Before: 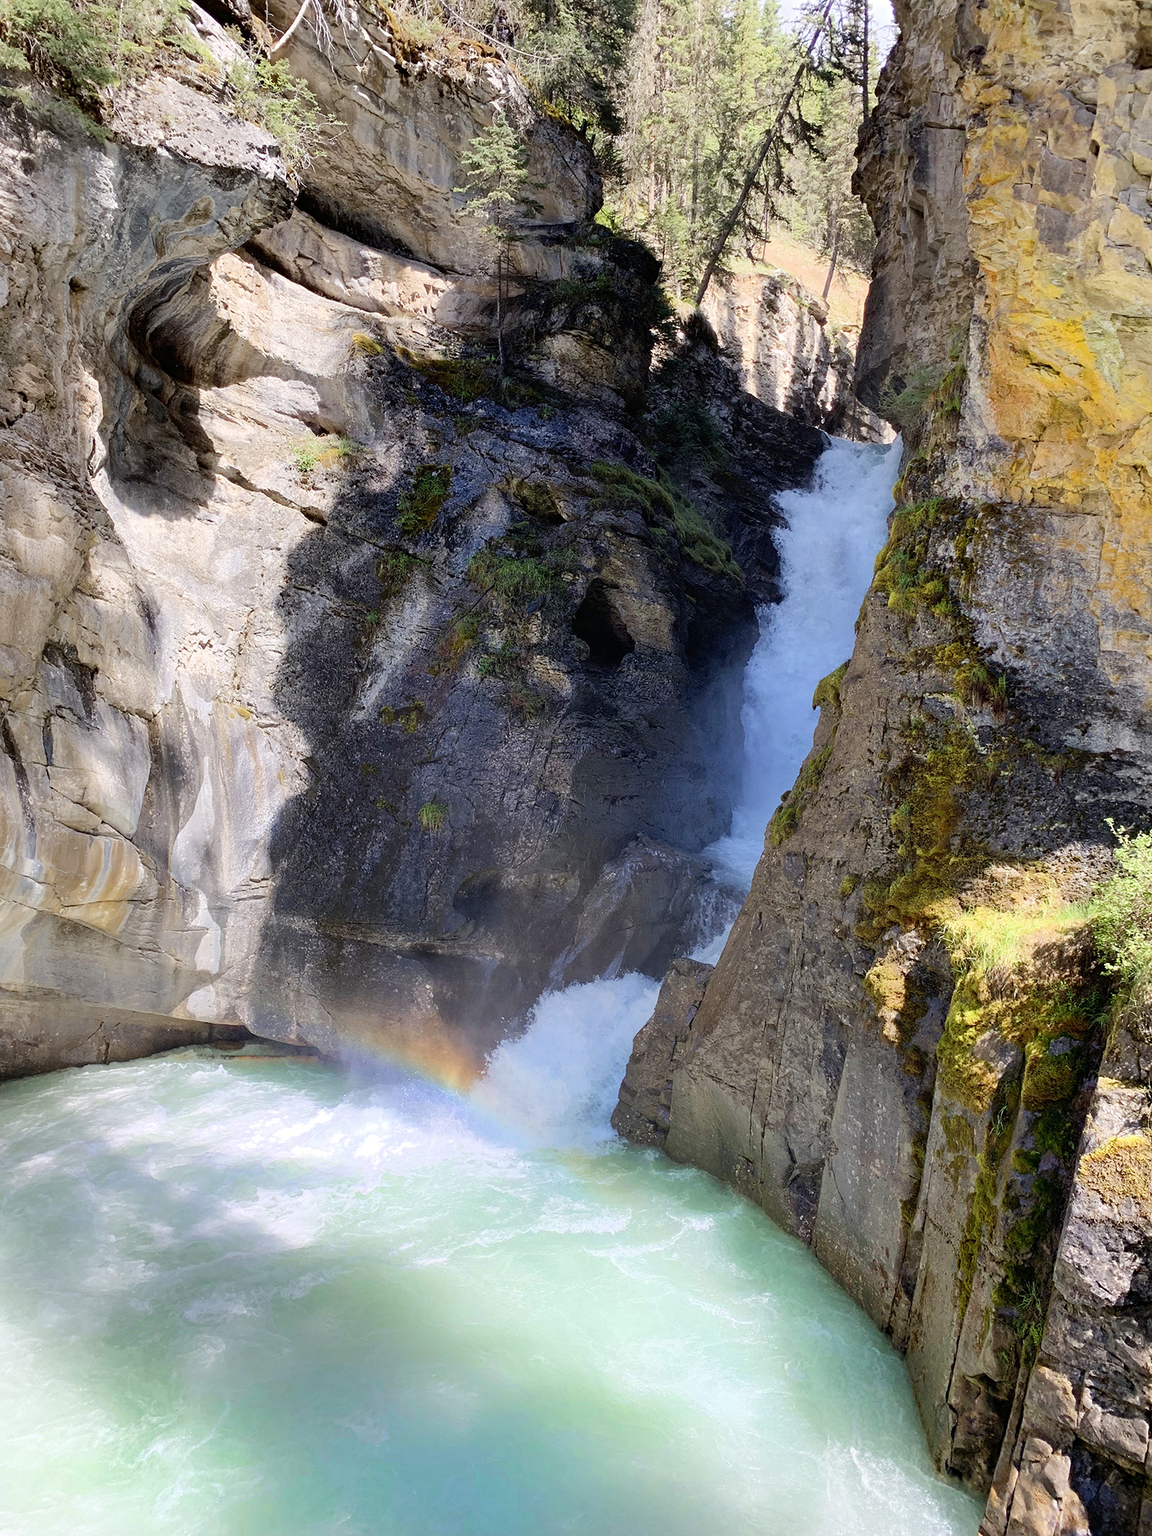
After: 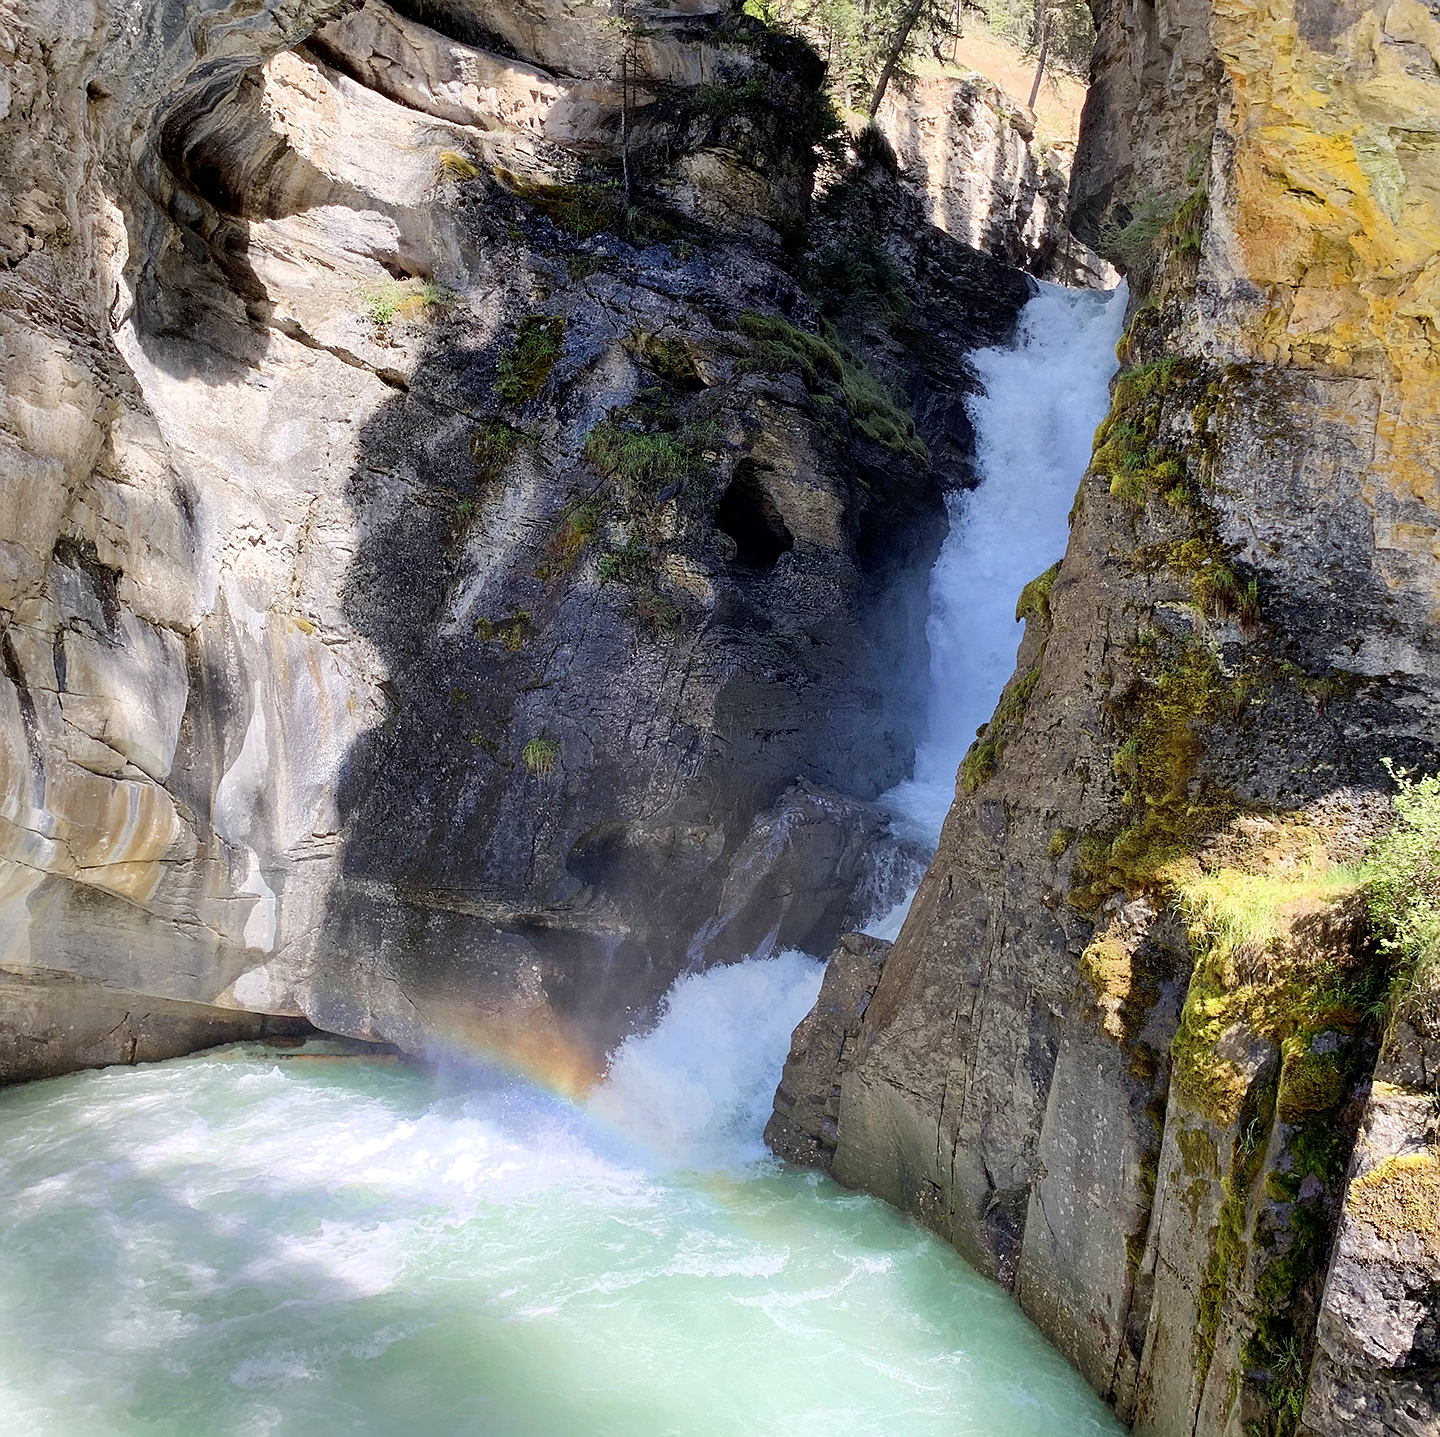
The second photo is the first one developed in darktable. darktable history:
crop: top 13.817%, bottom 11.291%
sharpen: radius 0.989, threshold 1.095
local contrast: mode bilateral grid, contrast 20, coarseness 50, detail 120%, midtone range 0.2
